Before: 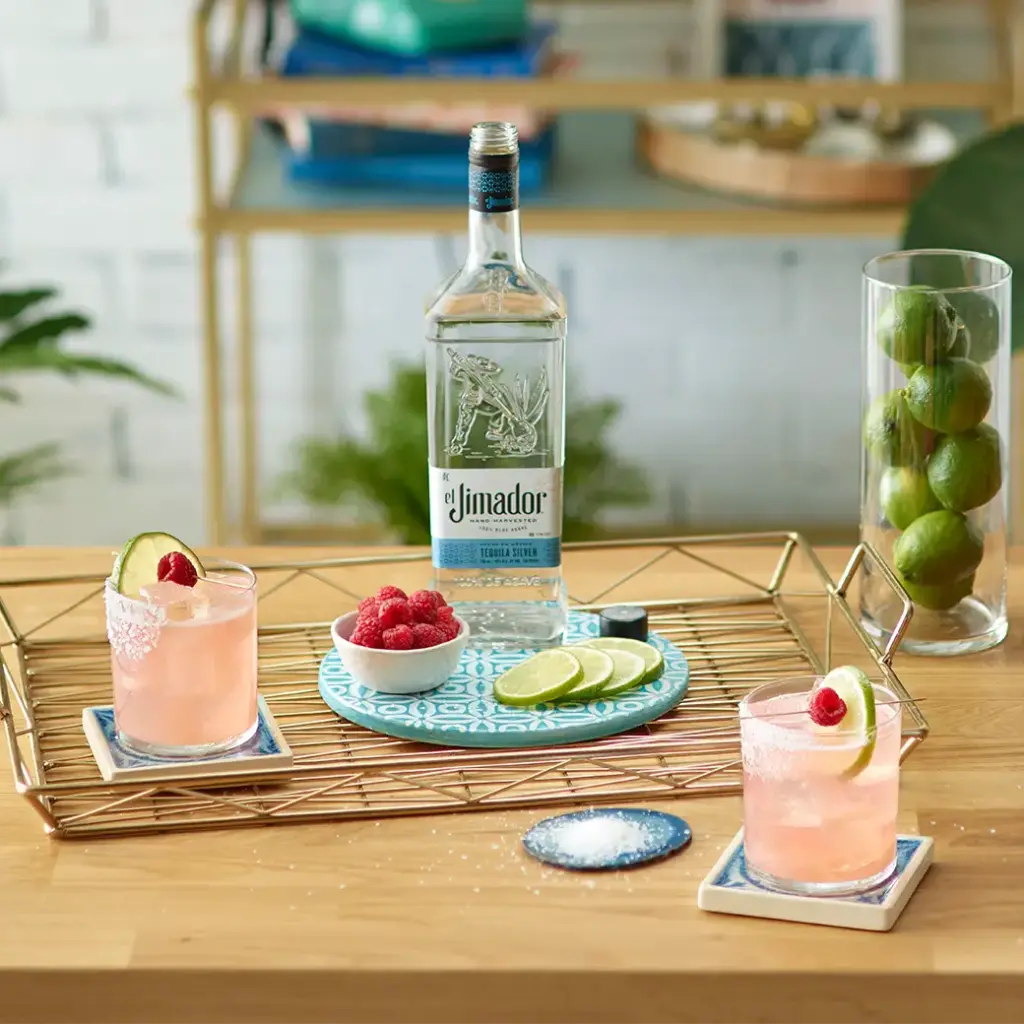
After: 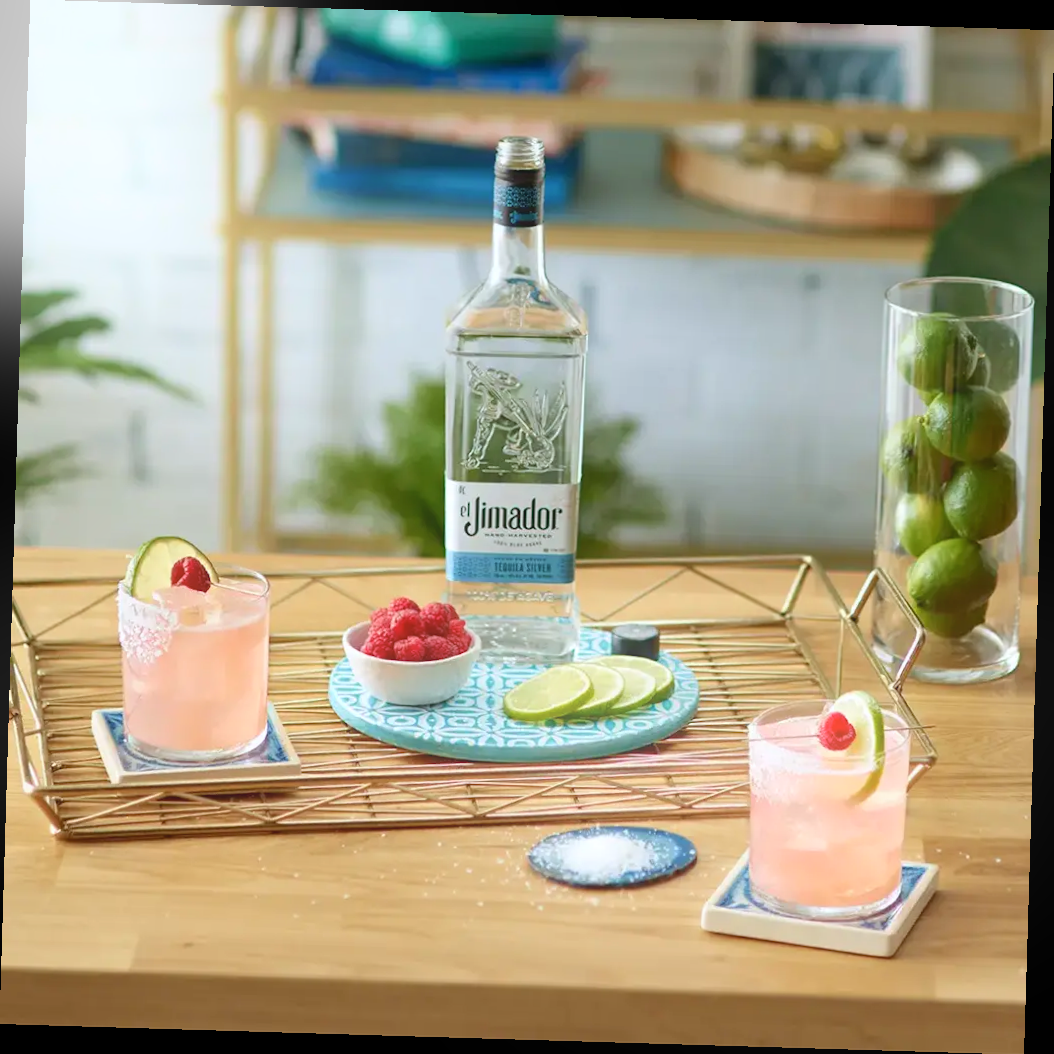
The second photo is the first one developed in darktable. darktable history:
rotate and perspective: rotation 1.72°, automatic cropping off
white balance: red 0.983, blue 1.036
bloom: size 16%, threshold 98%, strength 20%
